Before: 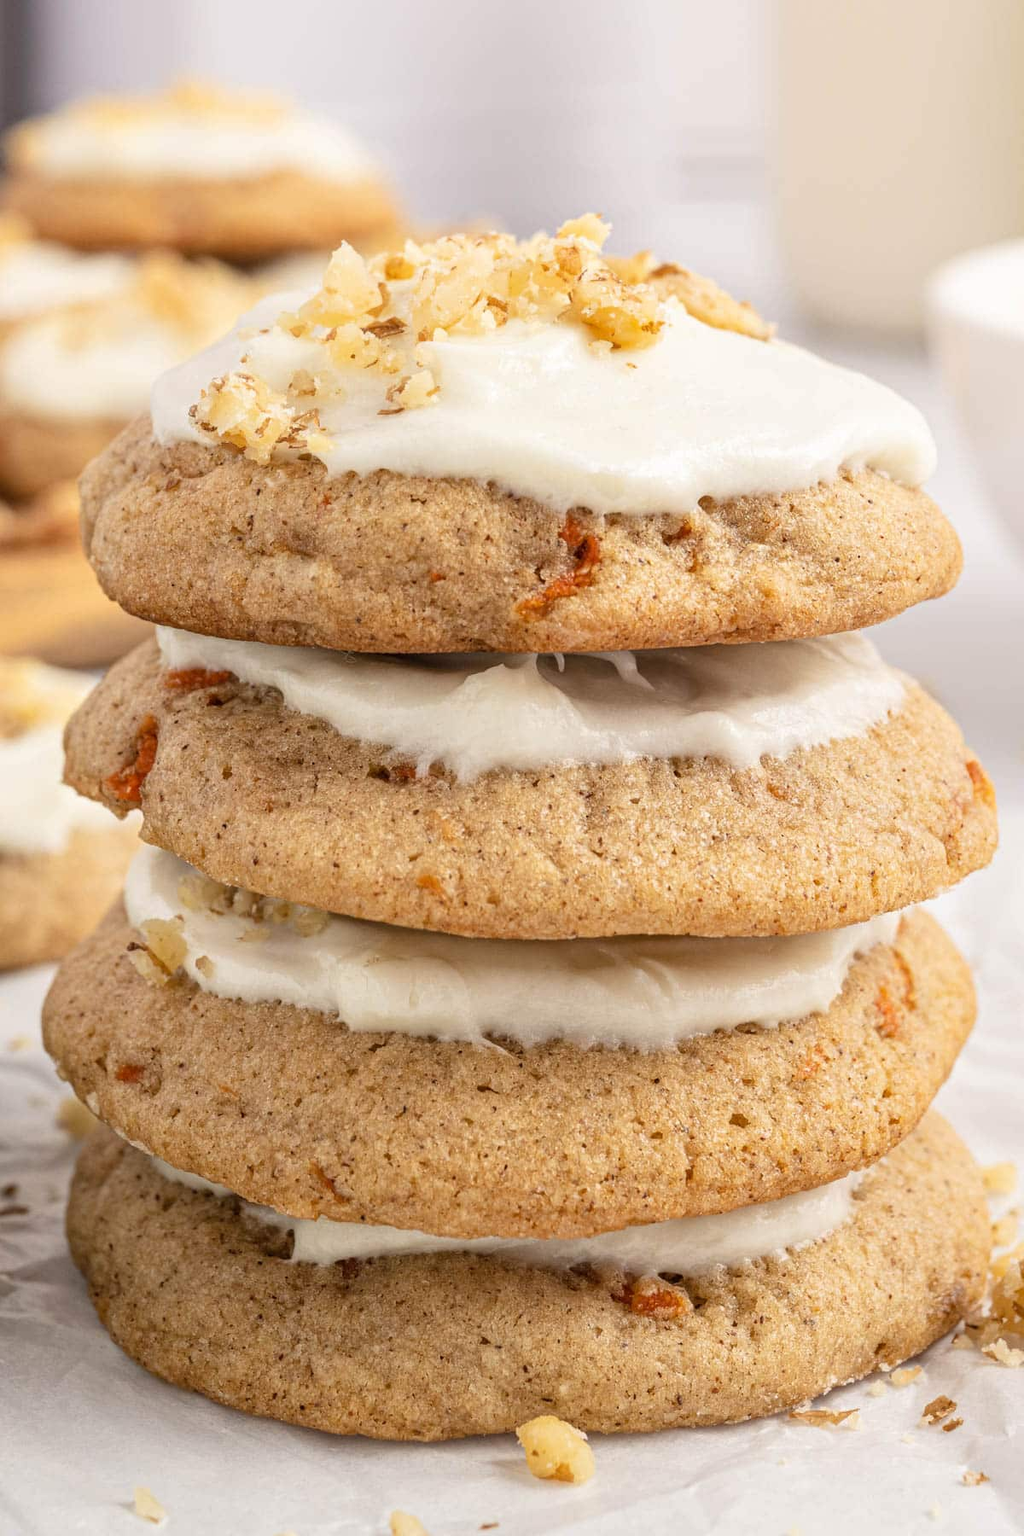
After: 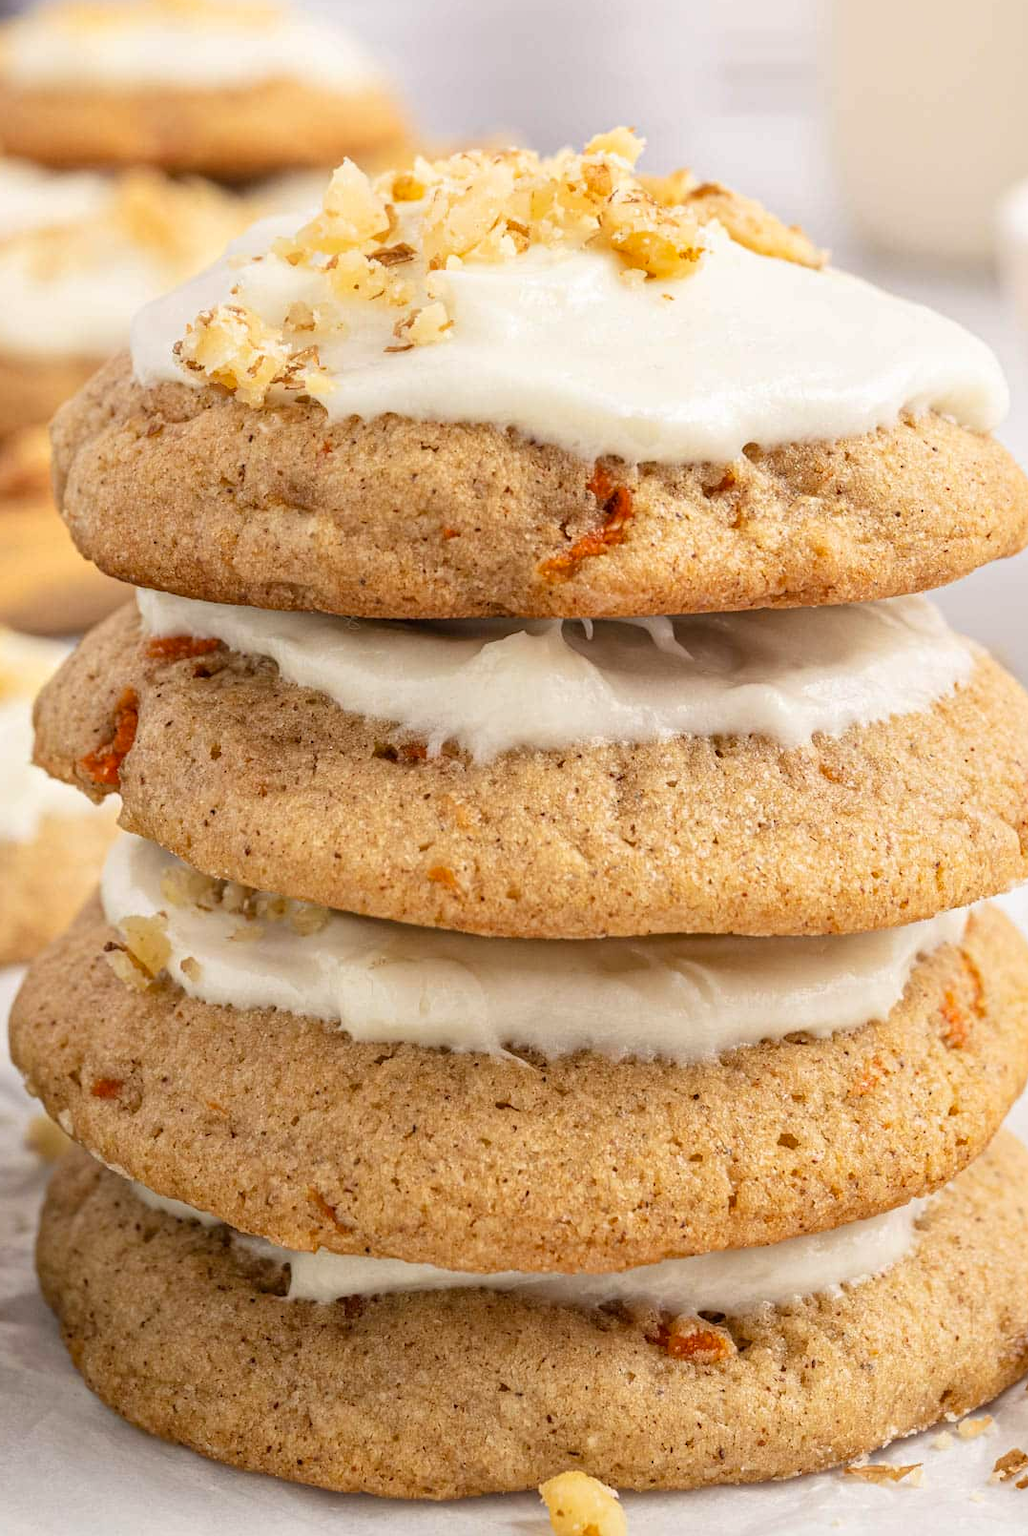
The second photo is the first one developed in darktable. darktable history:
contrast brightness saturation: saturation 0.128
crop: left 3.355%, top 6.523%, right 6.742%, bottom 3.293%
